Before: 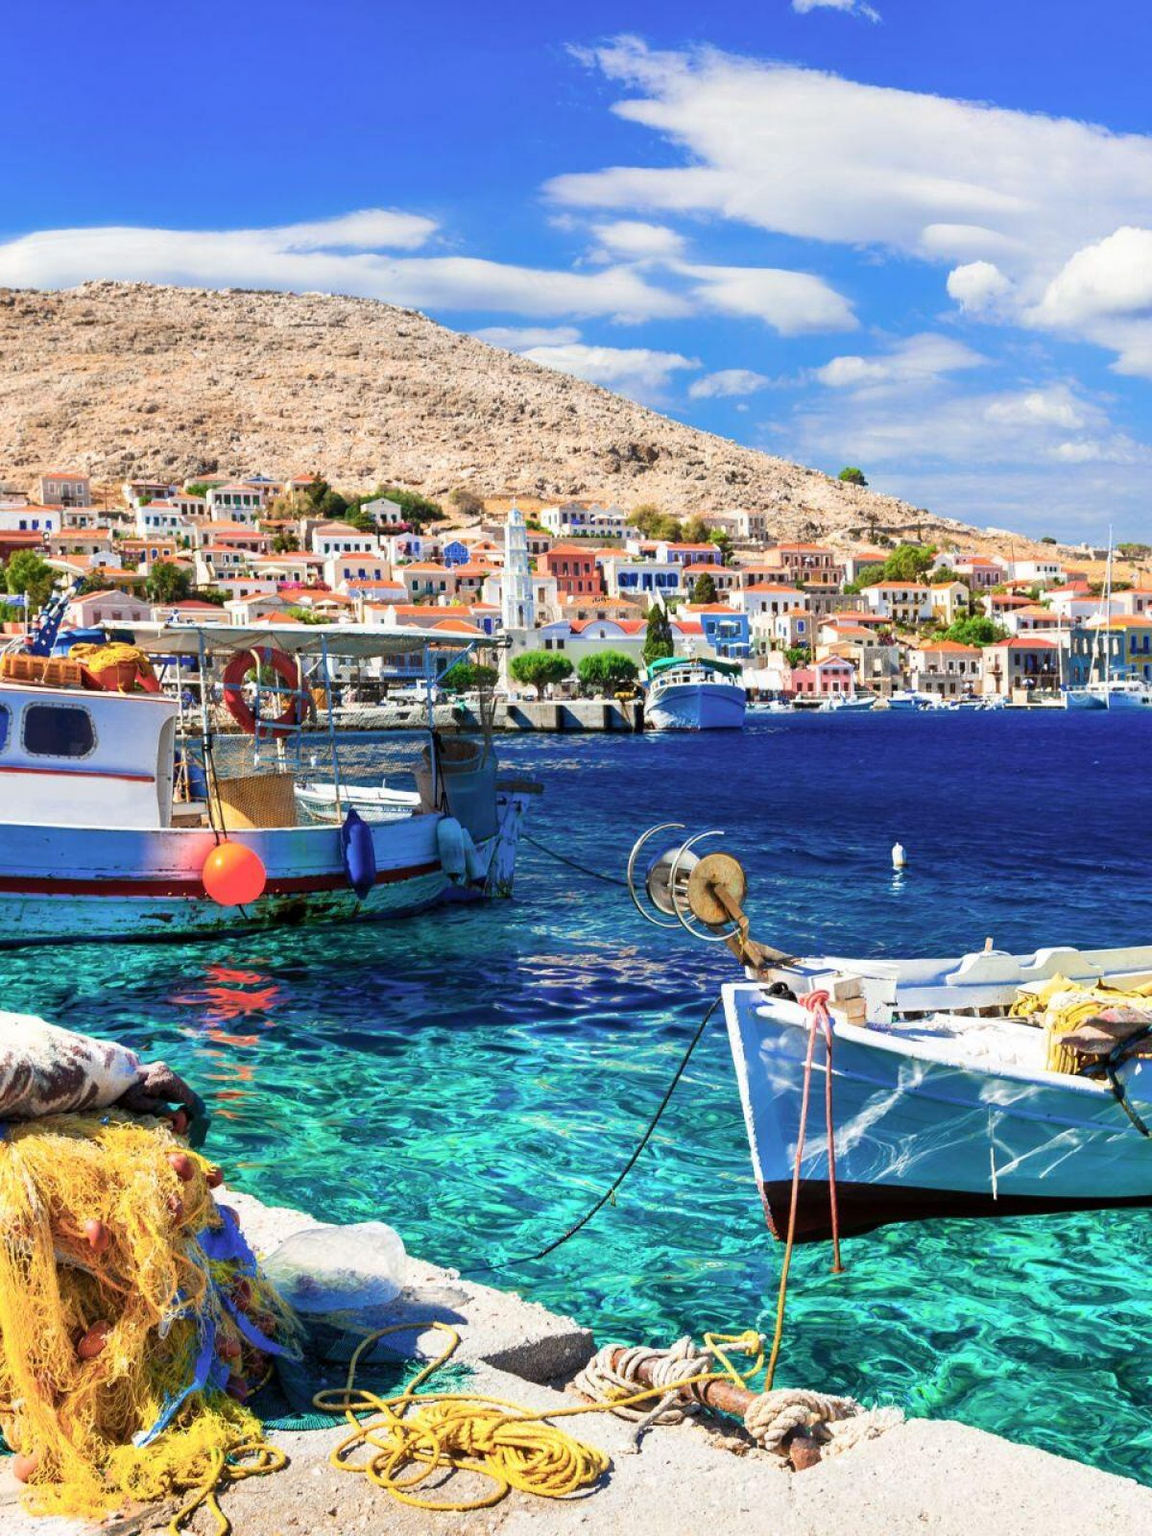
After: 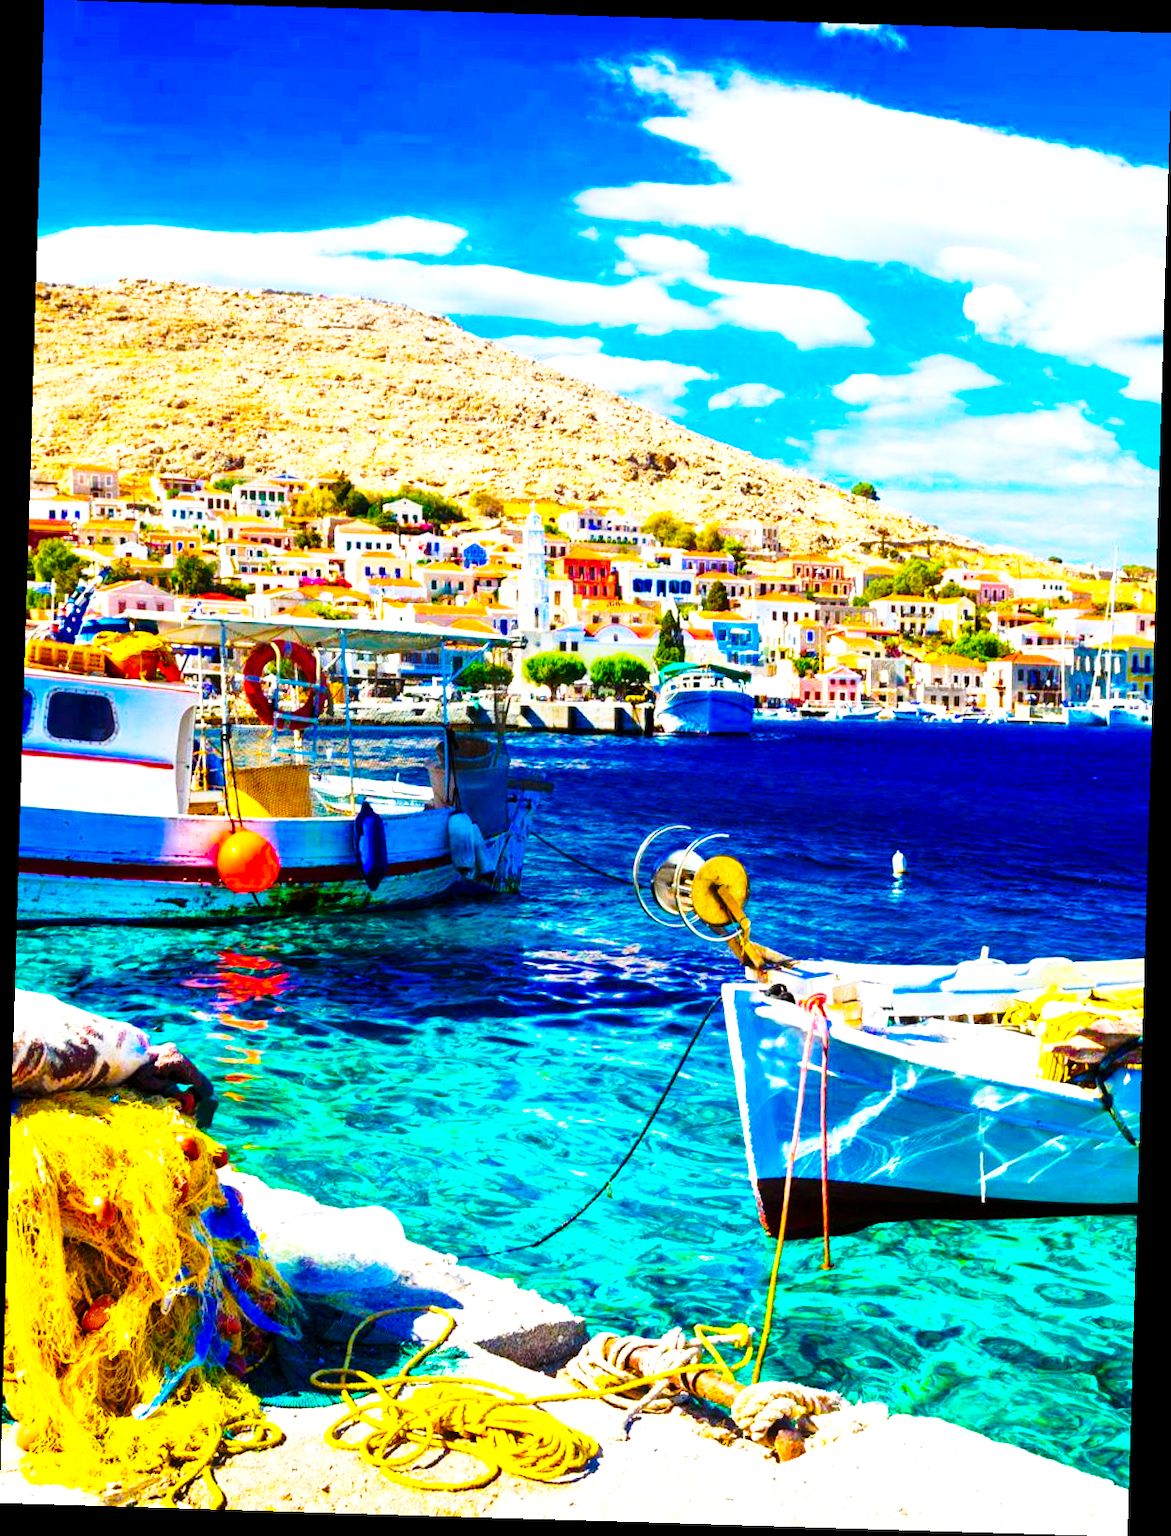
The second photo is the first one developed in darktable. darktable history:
base curve: curves: ch0 [(0, 0) (0.028, 0.03) (0.121, 0.232) (0.46, 0.748) (0.859, 0.968) (1, 1)], preserve colors none
rotate and perspective: rotation 1.72°, automatic cropping off
color balance rgb: linear chroma grading › shadows -40%, linear chroma grading › highlights 40%, linear chroma grading › global chroma 45%, linear chroma grading › mid-tones -30%, perceptual saturation grading › global saturation 55%, perceptual saturation grading › highlights -50%, perceptual saturation grading › mid-tones 40%, perceptual saturation grading › shadows 30%, perceptual brilliance grading › global brilliance 20%, perceptual brilliance grading › shadows -40%, global vibrance 35%
tone equalizer: -8 EV -1.84 EV, -7 EV -1.16 EV, -6 EV -1.62 EV, smoothing diameter 25%, edges refinement/feathering 10, preserve details guided filter
